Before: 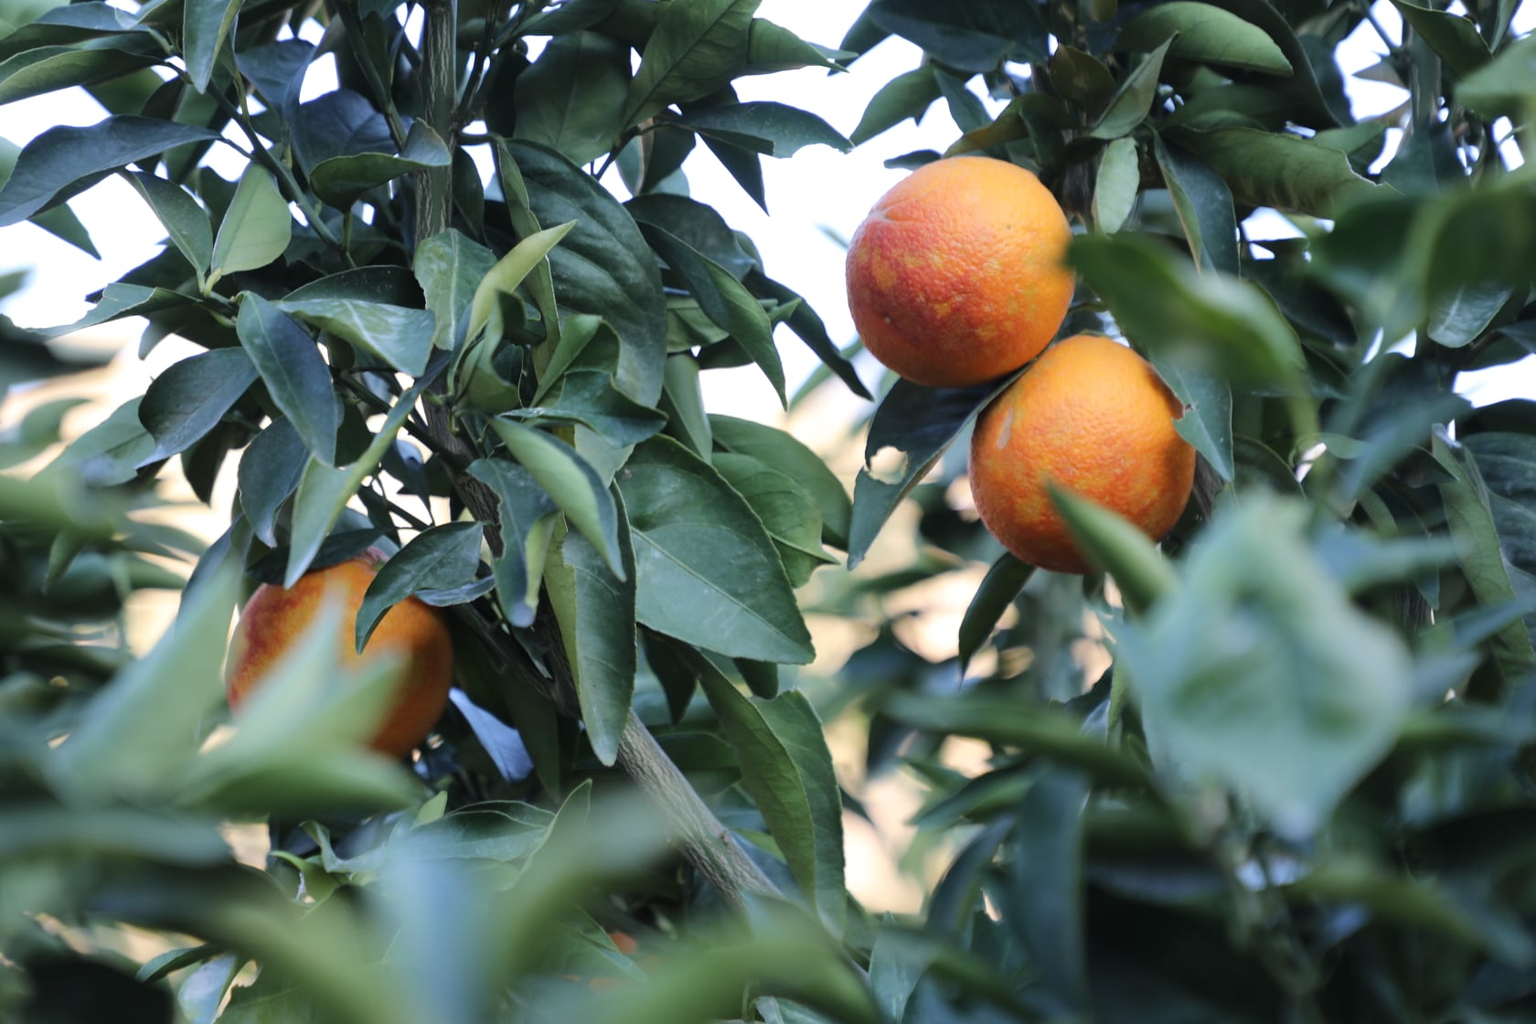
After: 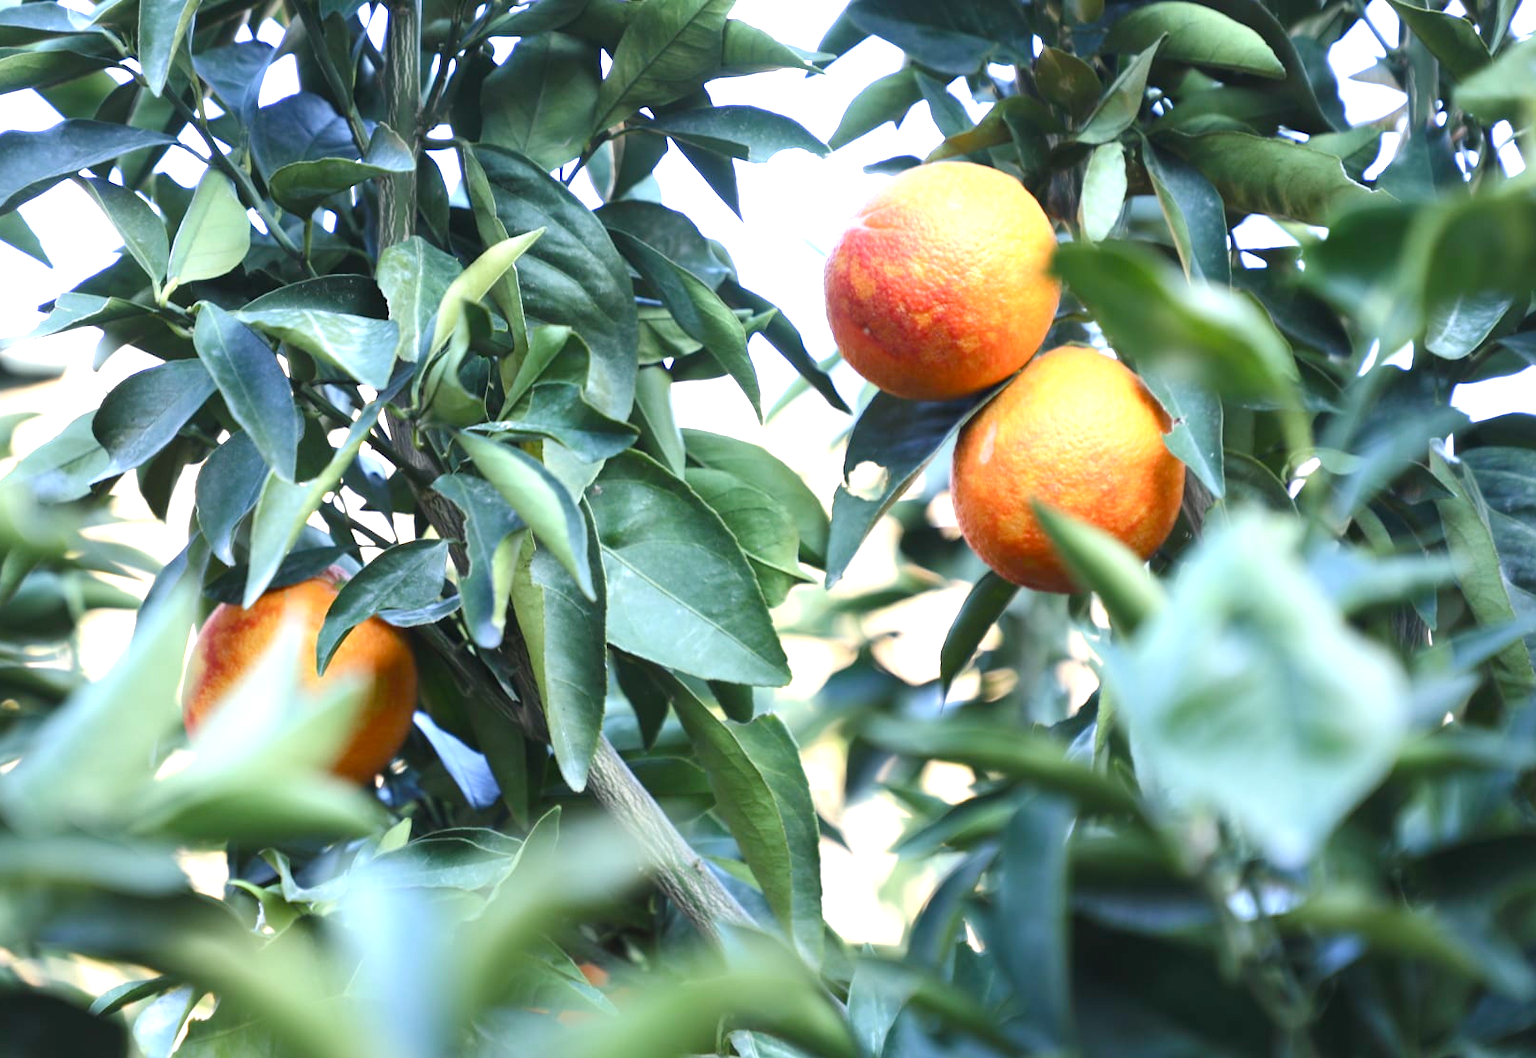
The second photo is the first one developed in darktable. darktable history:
exposure: black level correction 0, exposure 1.2 EV, compensate highlight preservation false
crop and rotate: left 3.238%
color balance rgb: perceptual saturation grading › global saturation 20%, perceptual saturation grading › highlights -25%, perceptual saturation grading › shadows 25%
